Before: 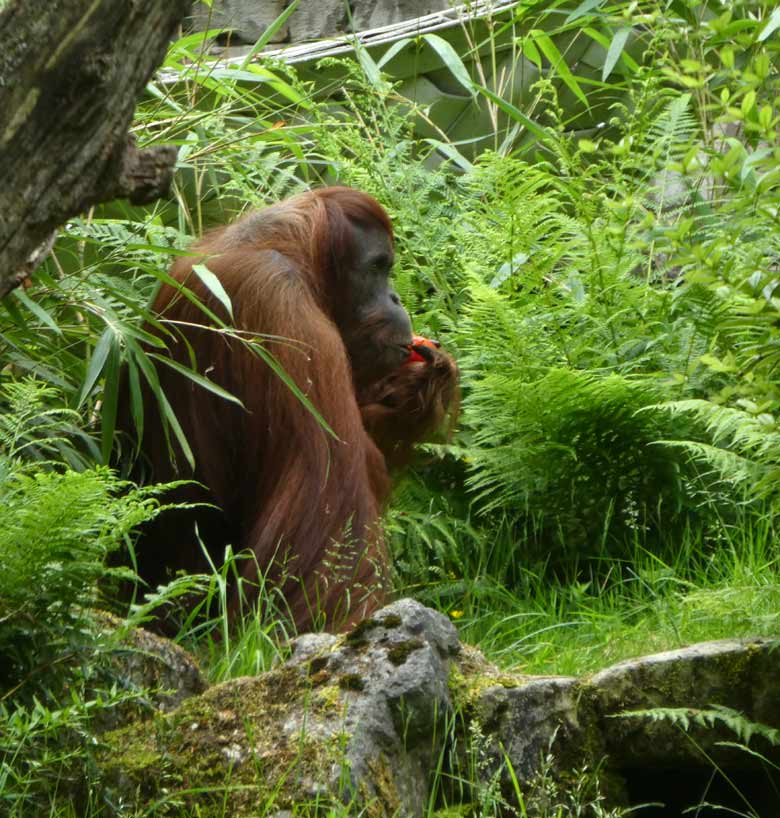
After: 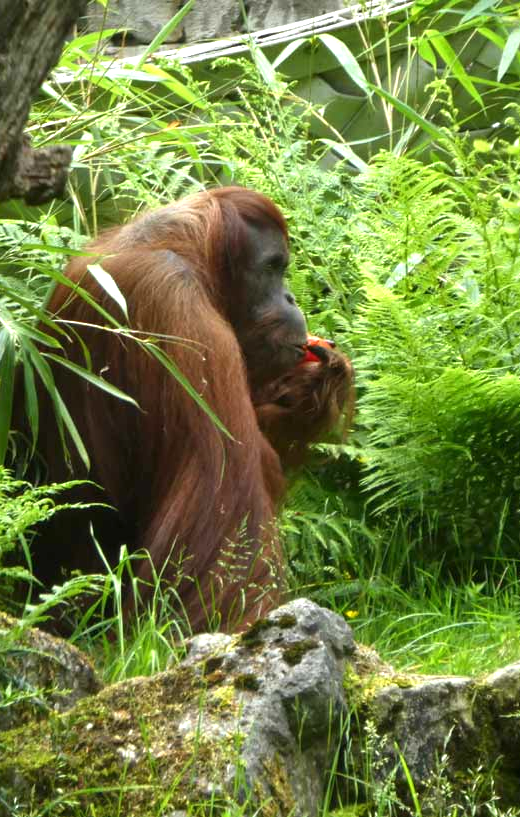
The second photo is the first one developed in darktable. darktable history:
base curve: curves: ch0 [(0, 0) (0.303, 0.277) (1, 1)]
crop and rotate: left 13.537%, right 19.796%
exposure: black level correction 0, exposure 0.7 EV, compensate exposure bias true, compensate highlight preservation false
